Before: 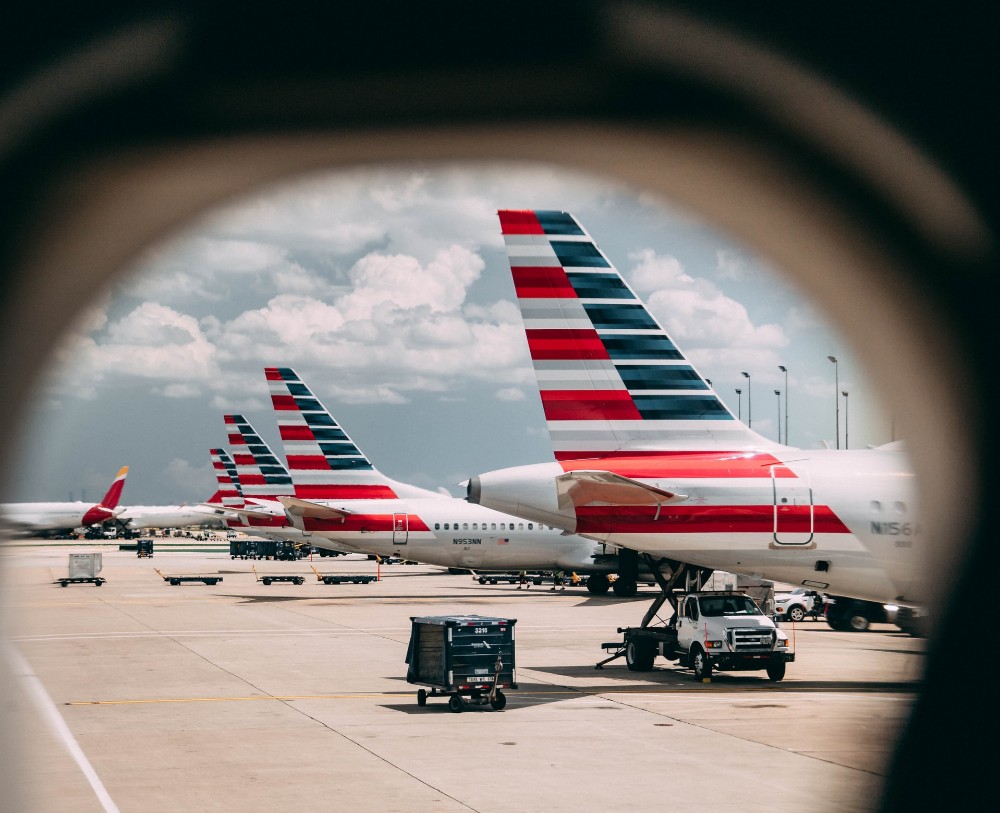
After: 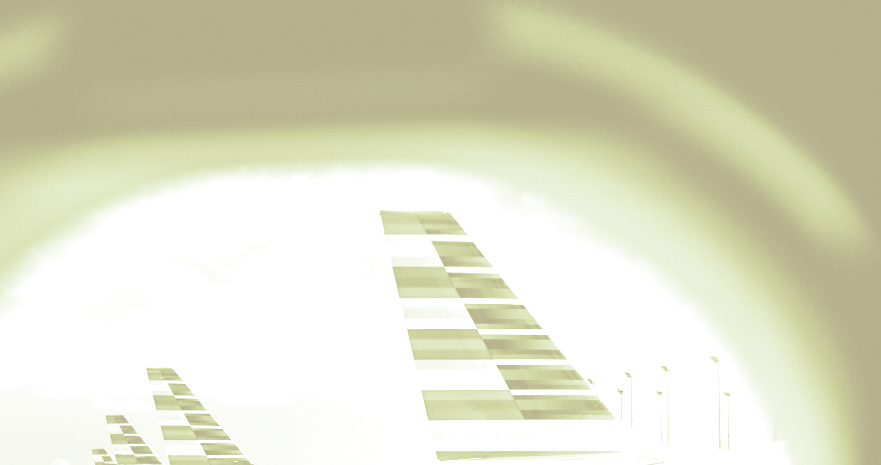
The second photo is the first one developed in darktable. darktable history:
colorize: hue 36°, saturation 71%, lightness 80.79%
crop and rotate: left 11.812%, bottom 42.776%
split-toning: shadows › hue 290.82°, shadows › saturation 0.34, highlights › saturation 0.38, balance 0, compress 50%
color zones: curves: ch1 [(0, 0.831) (0.08, 0.771) (0.157, 0.268) (0.241, 0.207) (0.562, -0.005) (0.714, -0.013) (0.876, 0.01) (1, 0.831)]
